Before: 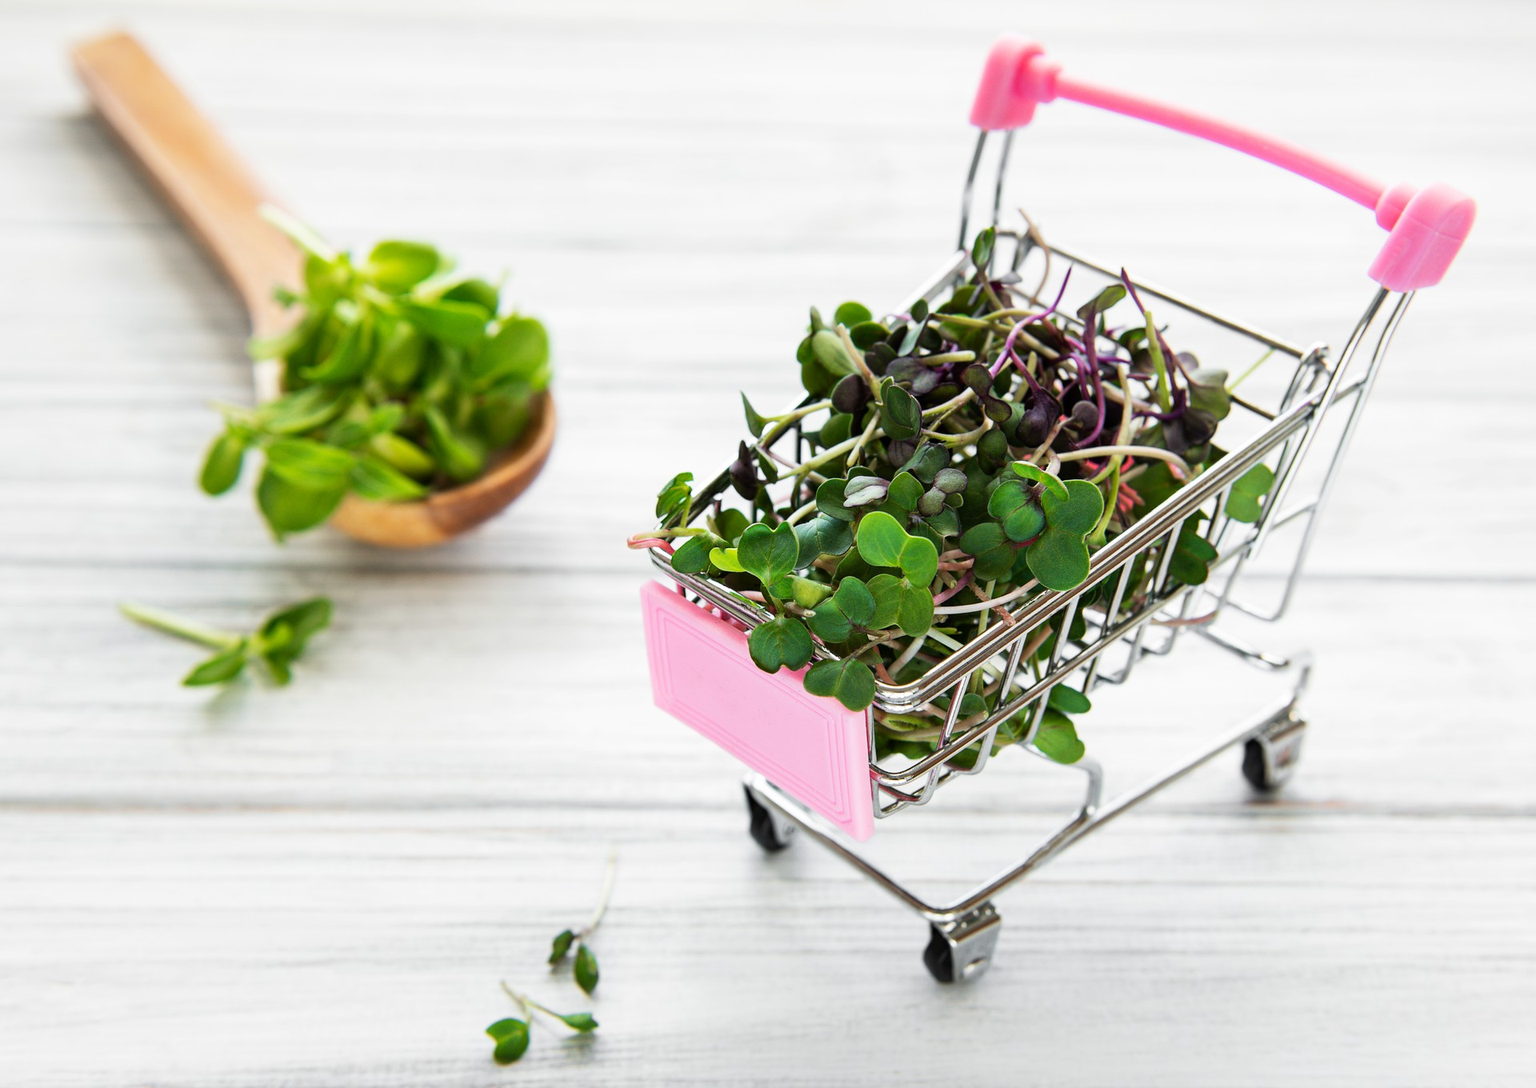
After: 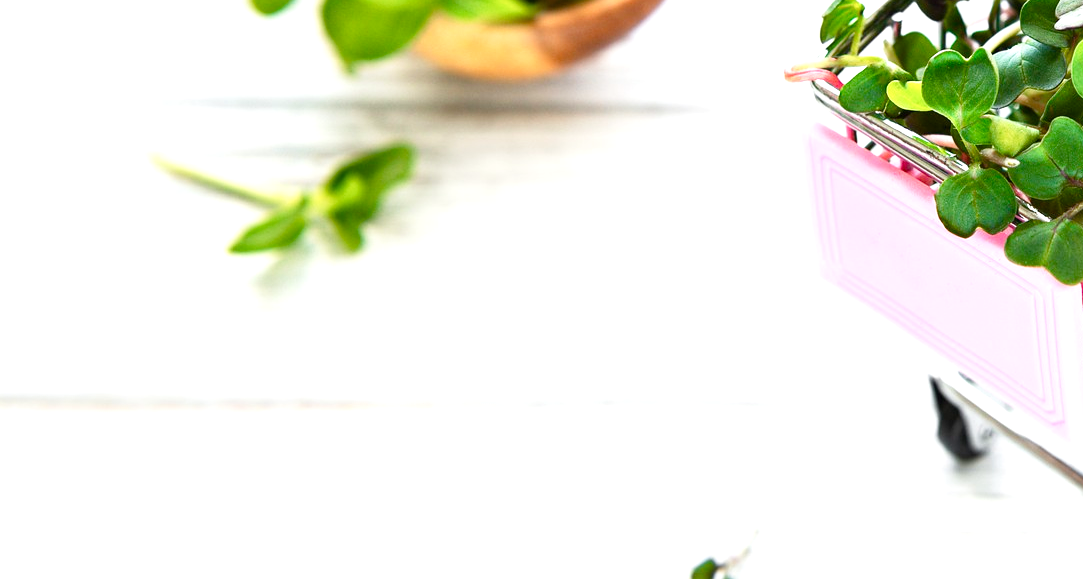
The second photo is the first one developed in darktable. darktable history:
exposure: black level correction 0, exposure 0.7 EV, compensate exposure bias true, compensate highlight preservation false
color balance rgb: perceptual saturation grading › global saturation 20%, perceptual saturation grading › highlights -25%, perceptual saturation grading › shadows 25%
crop: top 44.483%, right 43.593%, bottom 12.892%
tone curve: curves: ch0 [(0, 0) (0.003, 0.003) (0.011, 0.012) (0.025, 0.026) (0.044, 0.046) (0.069, 0.072) (0.1, 0.104) (0.136, 0.141) (0.177, 0.184) (0.224, 0.233) (0.277, 0.288) (0.335, 0.348) (0.399, 0.414) (0.468, 0.486) (0.543, 0.564) (0.623, 0.647) (0.709, 0.736) (0.801, 0.831) (0.898, 0.921) (1, 1)], preserve colors none
